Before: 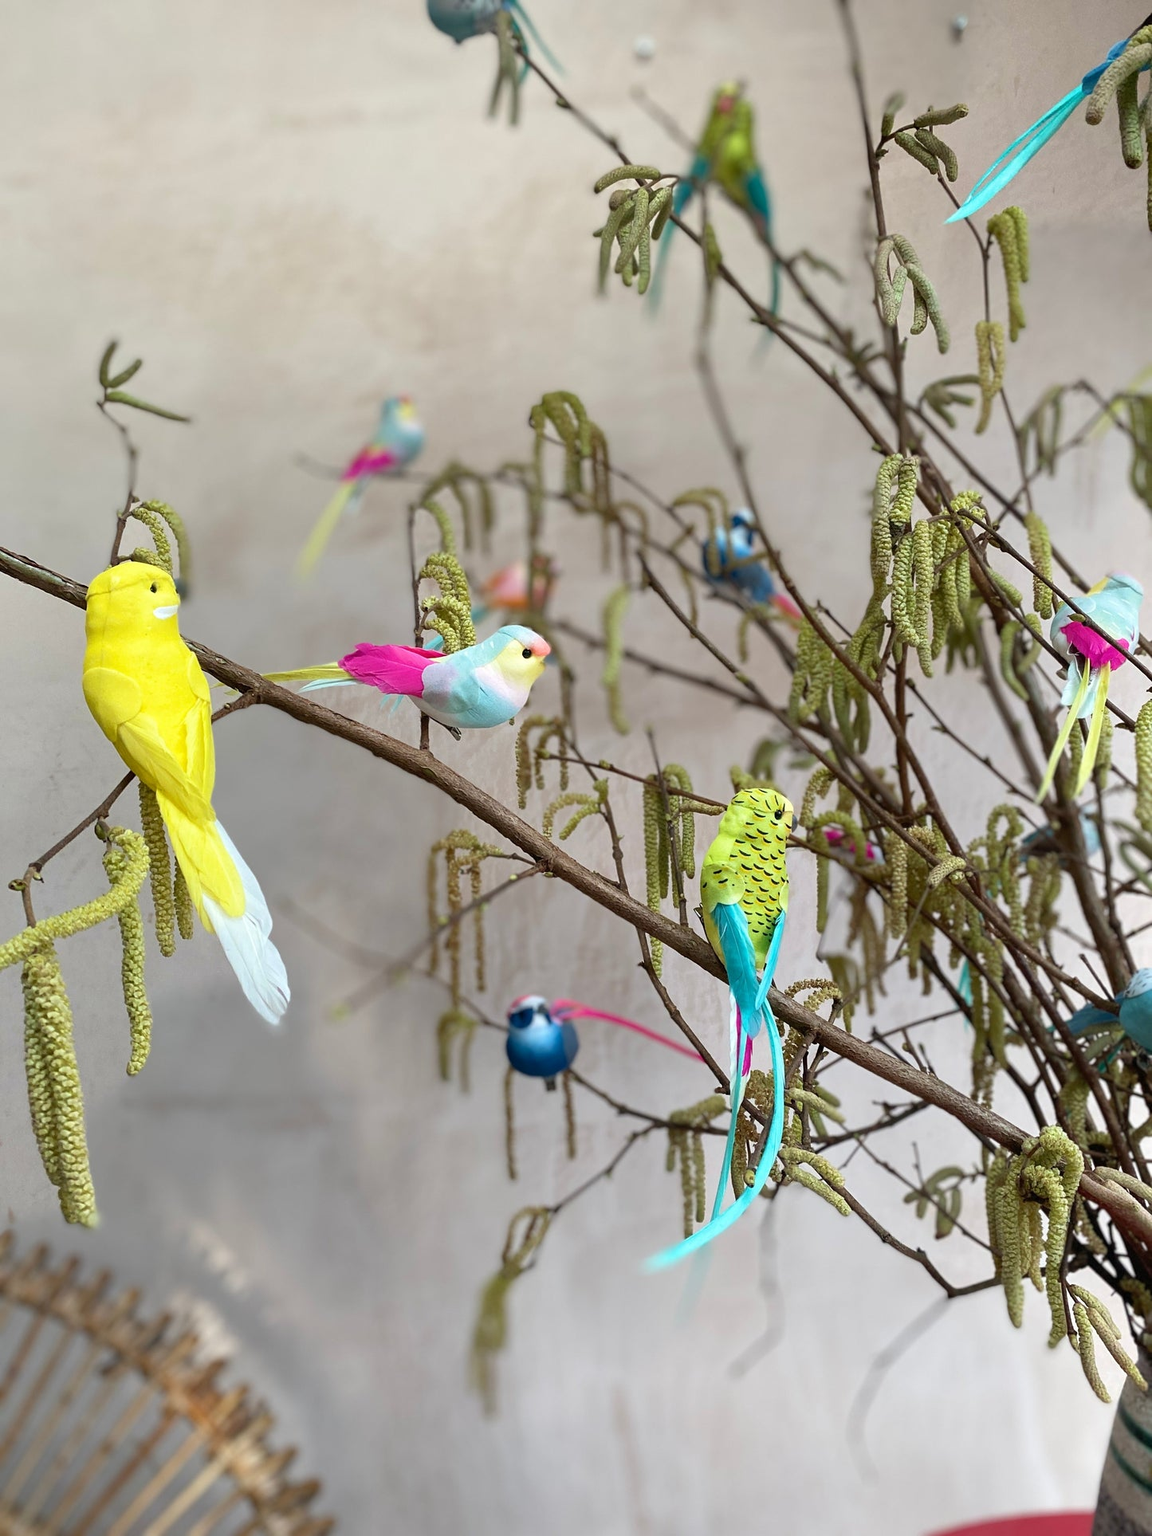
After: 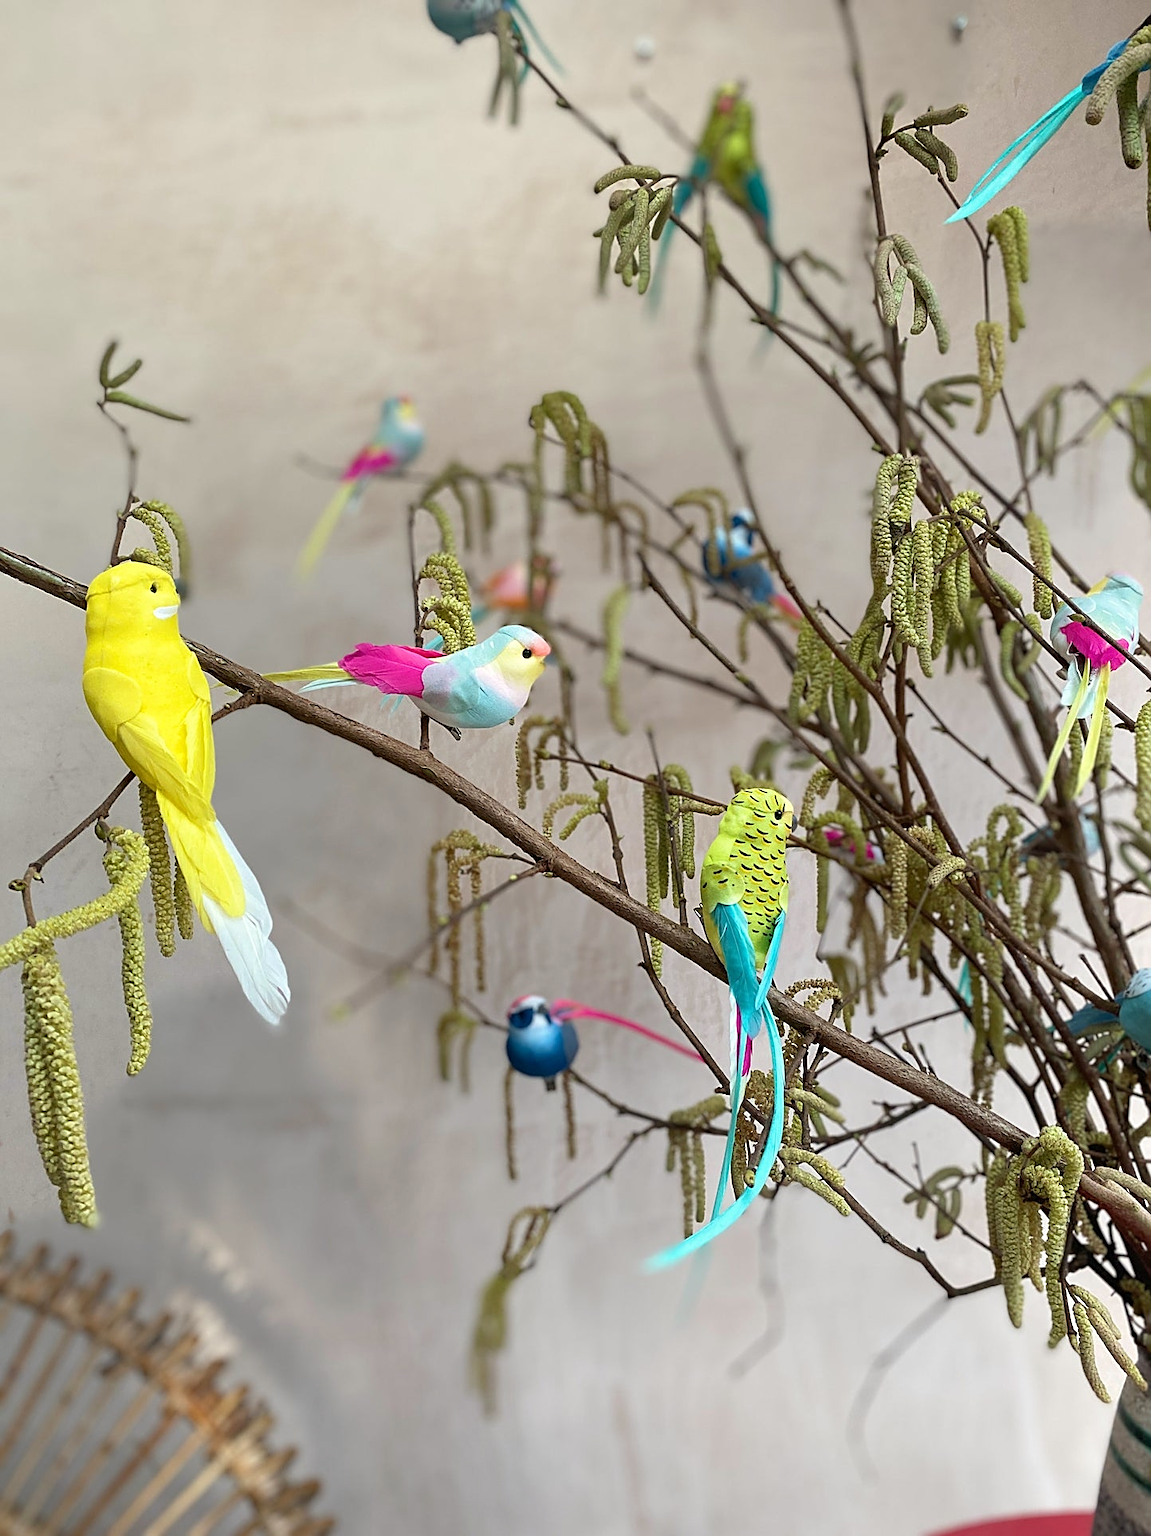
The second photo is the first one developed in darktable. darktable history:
white balance: red 1.009, blue 0.985
sharpen: on, module defaults
